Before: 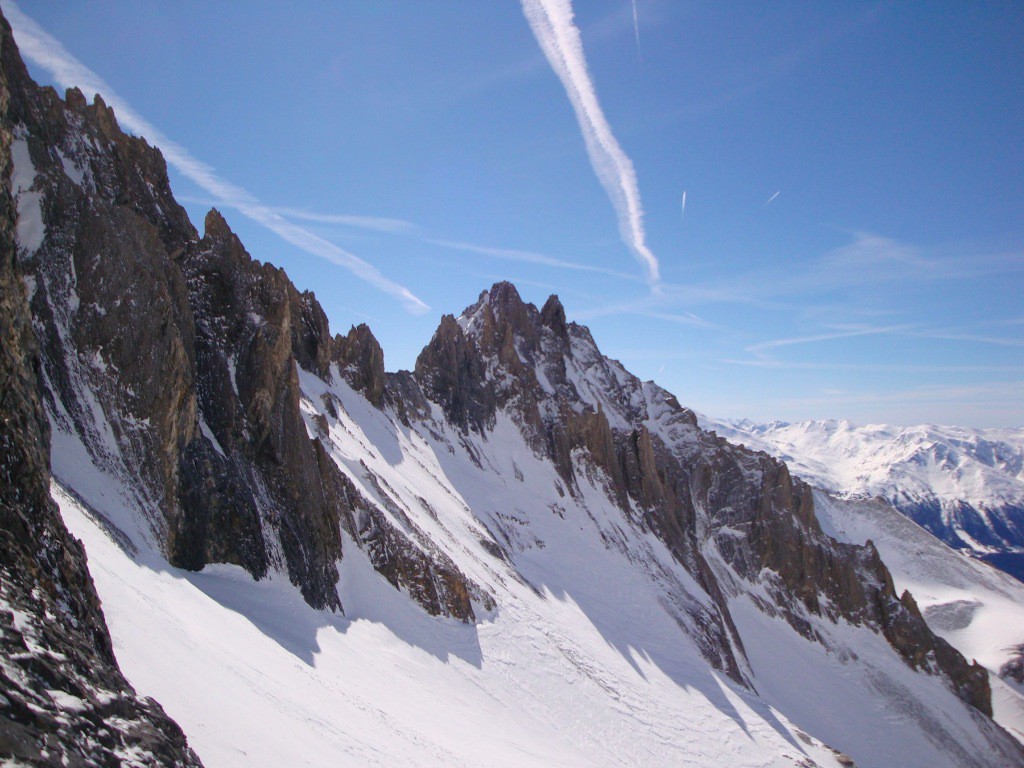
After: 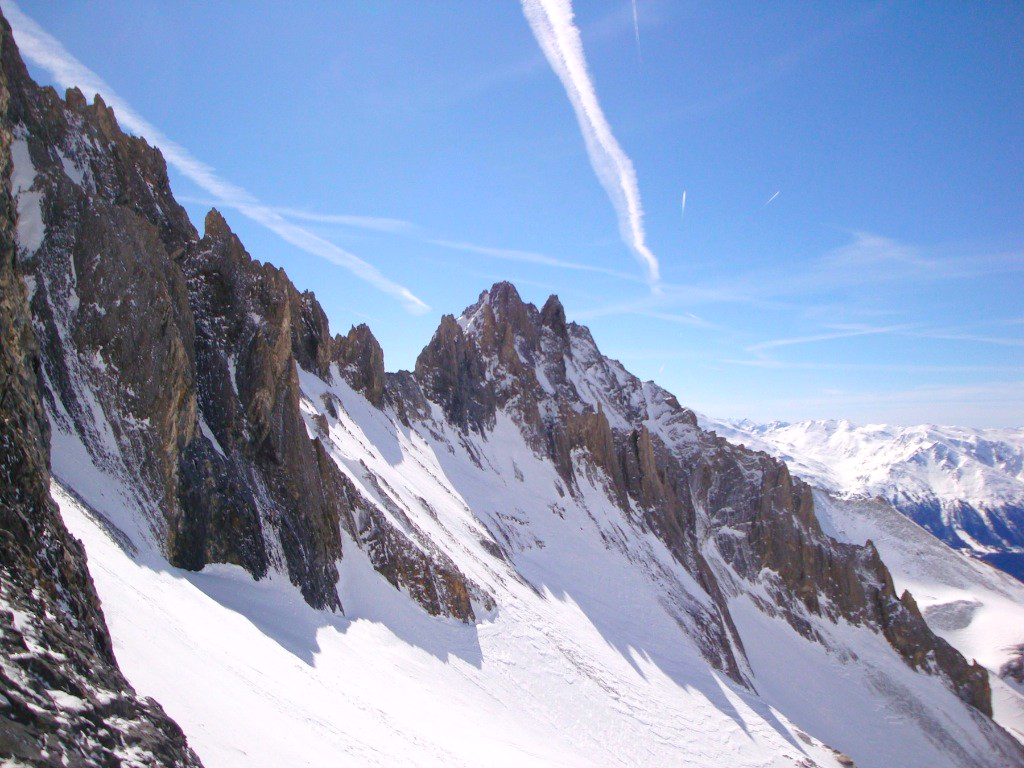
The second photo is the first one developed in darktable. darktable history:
levels: gray 50.8%, levels [0, 0.435, 0.917]
